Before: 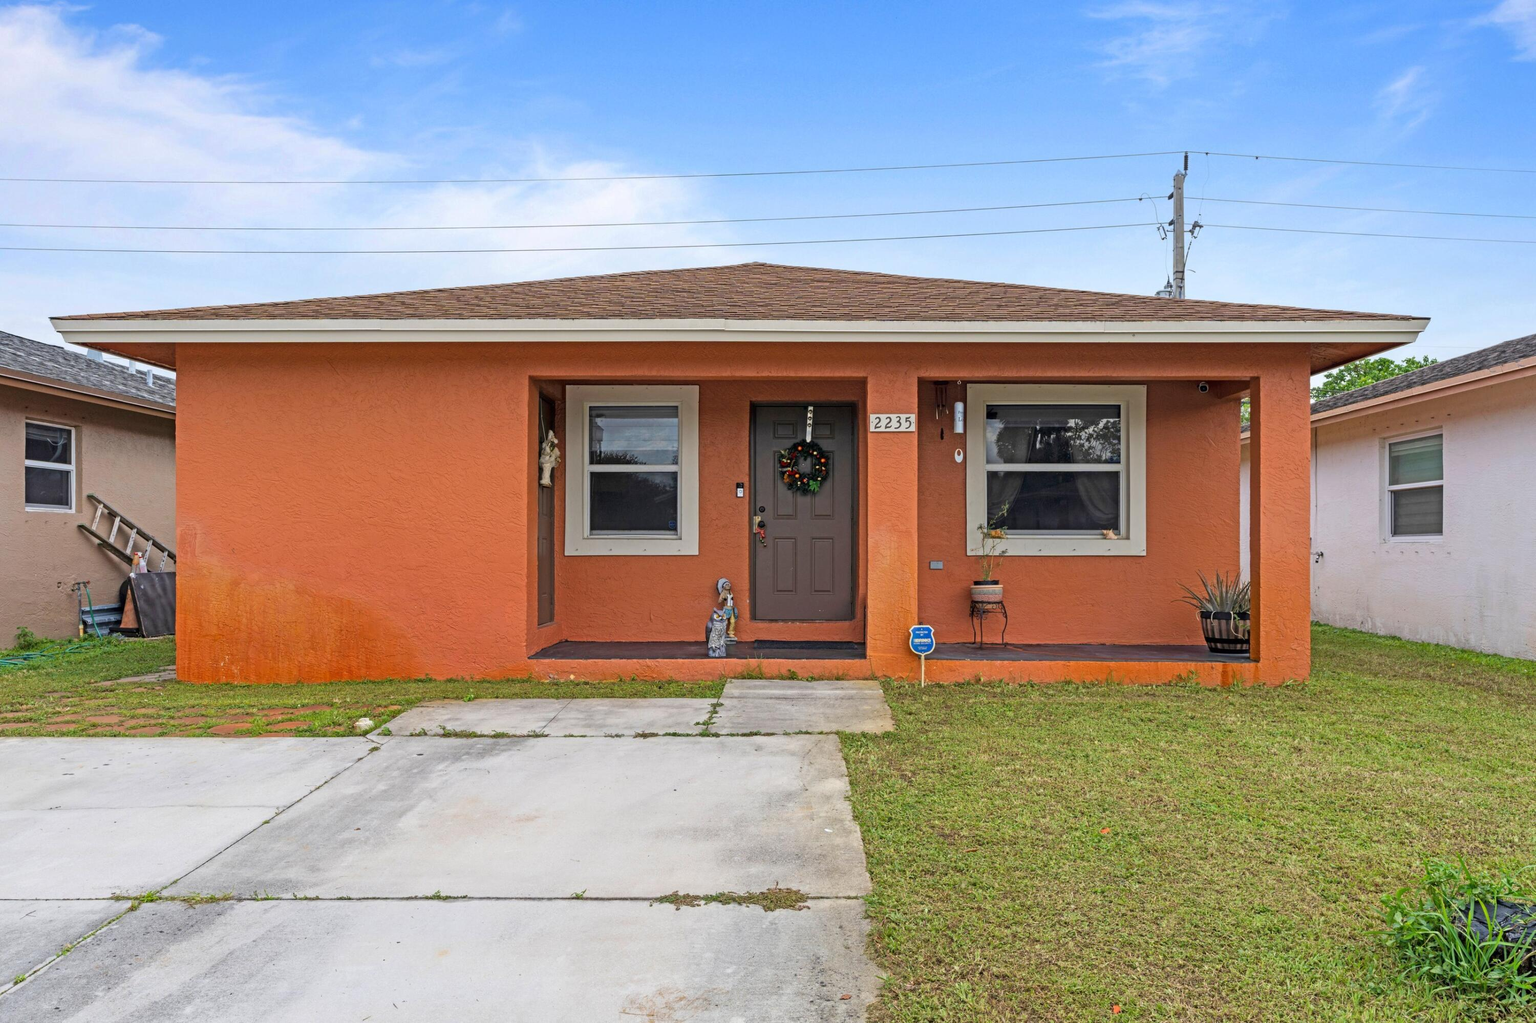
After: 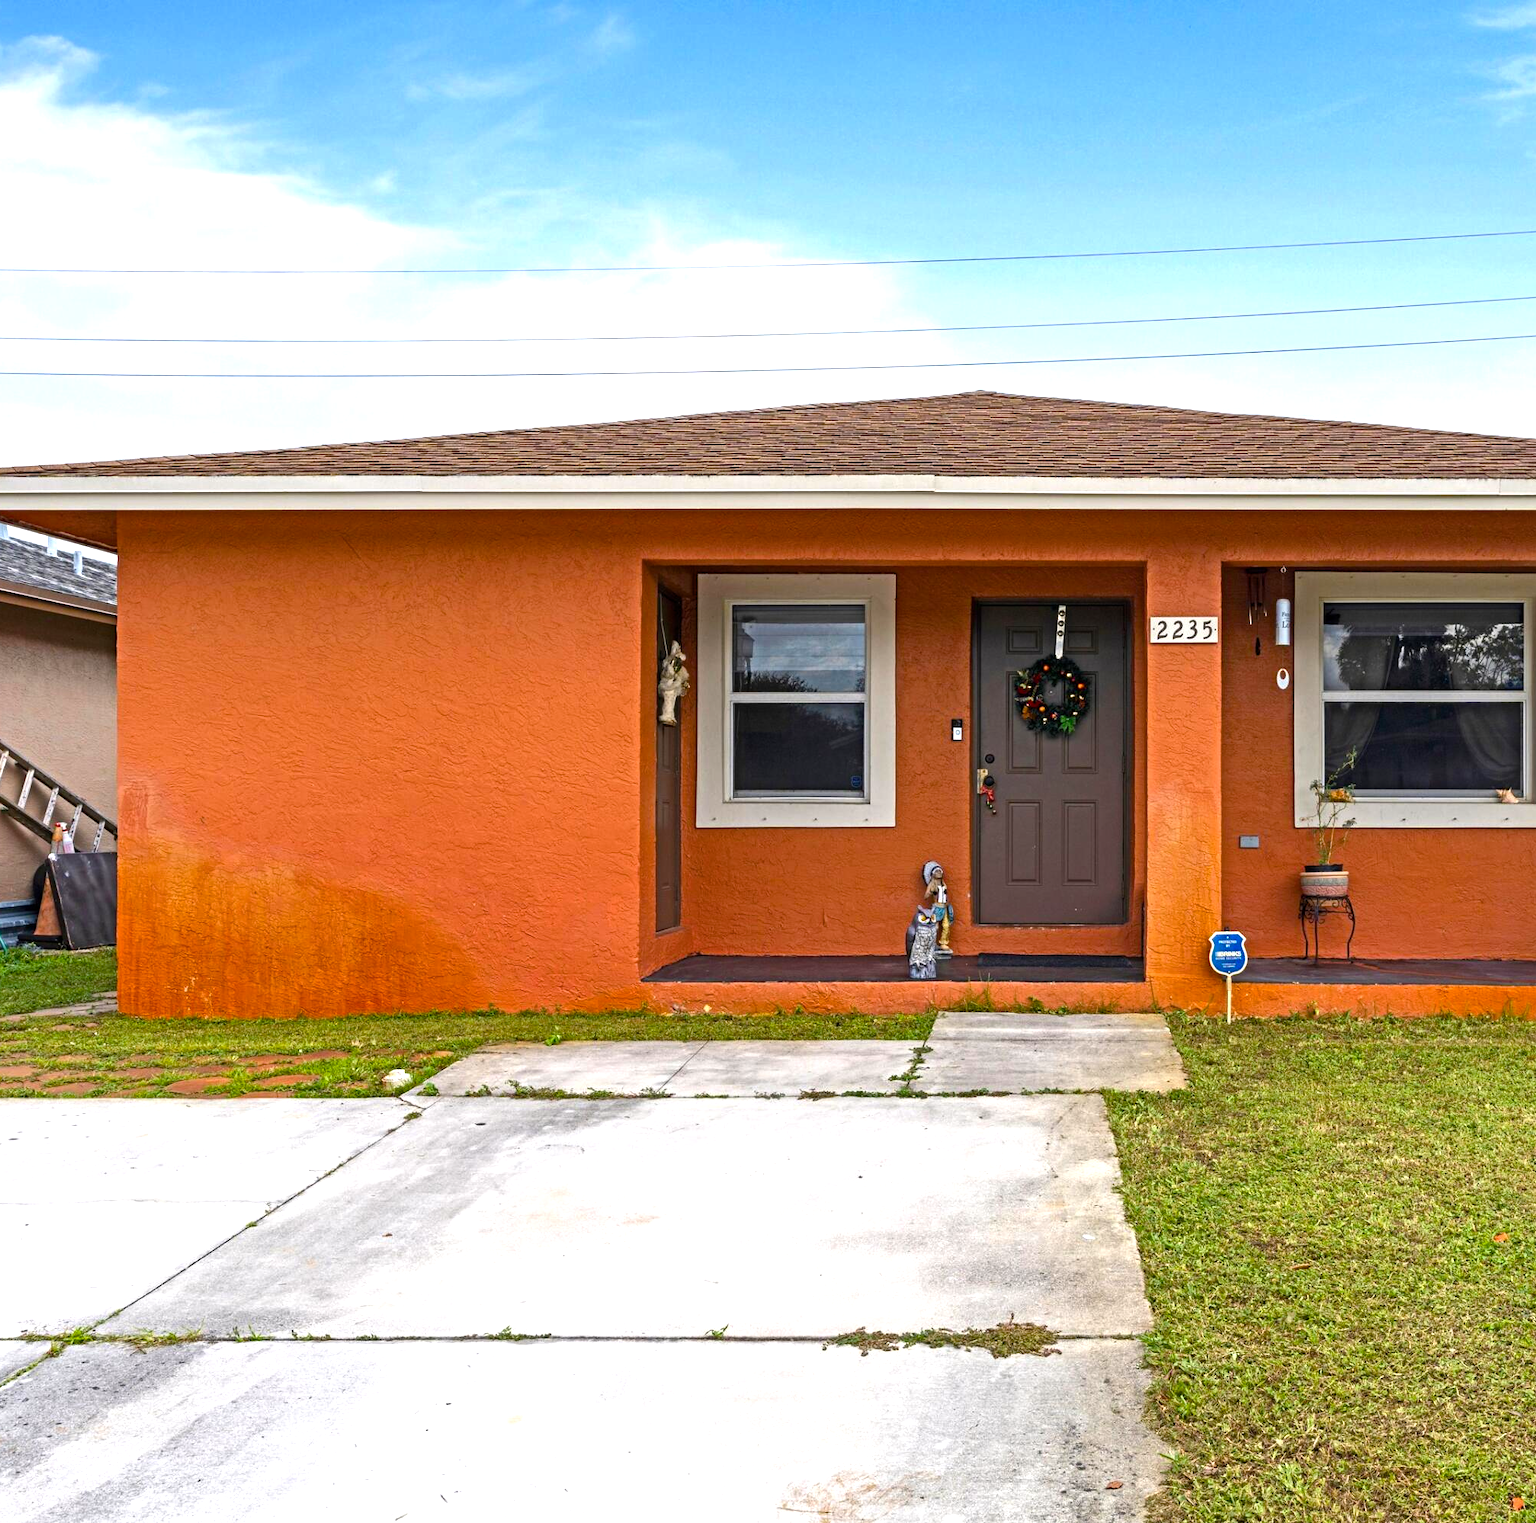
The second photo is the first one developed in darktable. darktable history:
crop and rotate: left 6.361%, right 26.456%
color balance rgb: highlights gain › chroma 0.21%, highlights gain › hue 330.01°, perceptual saturation grading › global saturation 27.539%, perceptual saturation grading › highlights -25.896%, perceptual saturation grading › shadows 26.13%, perceptual brilliance grading › global brilliance 21.949%, perceptual brilliance grading › shadows -34.786%
